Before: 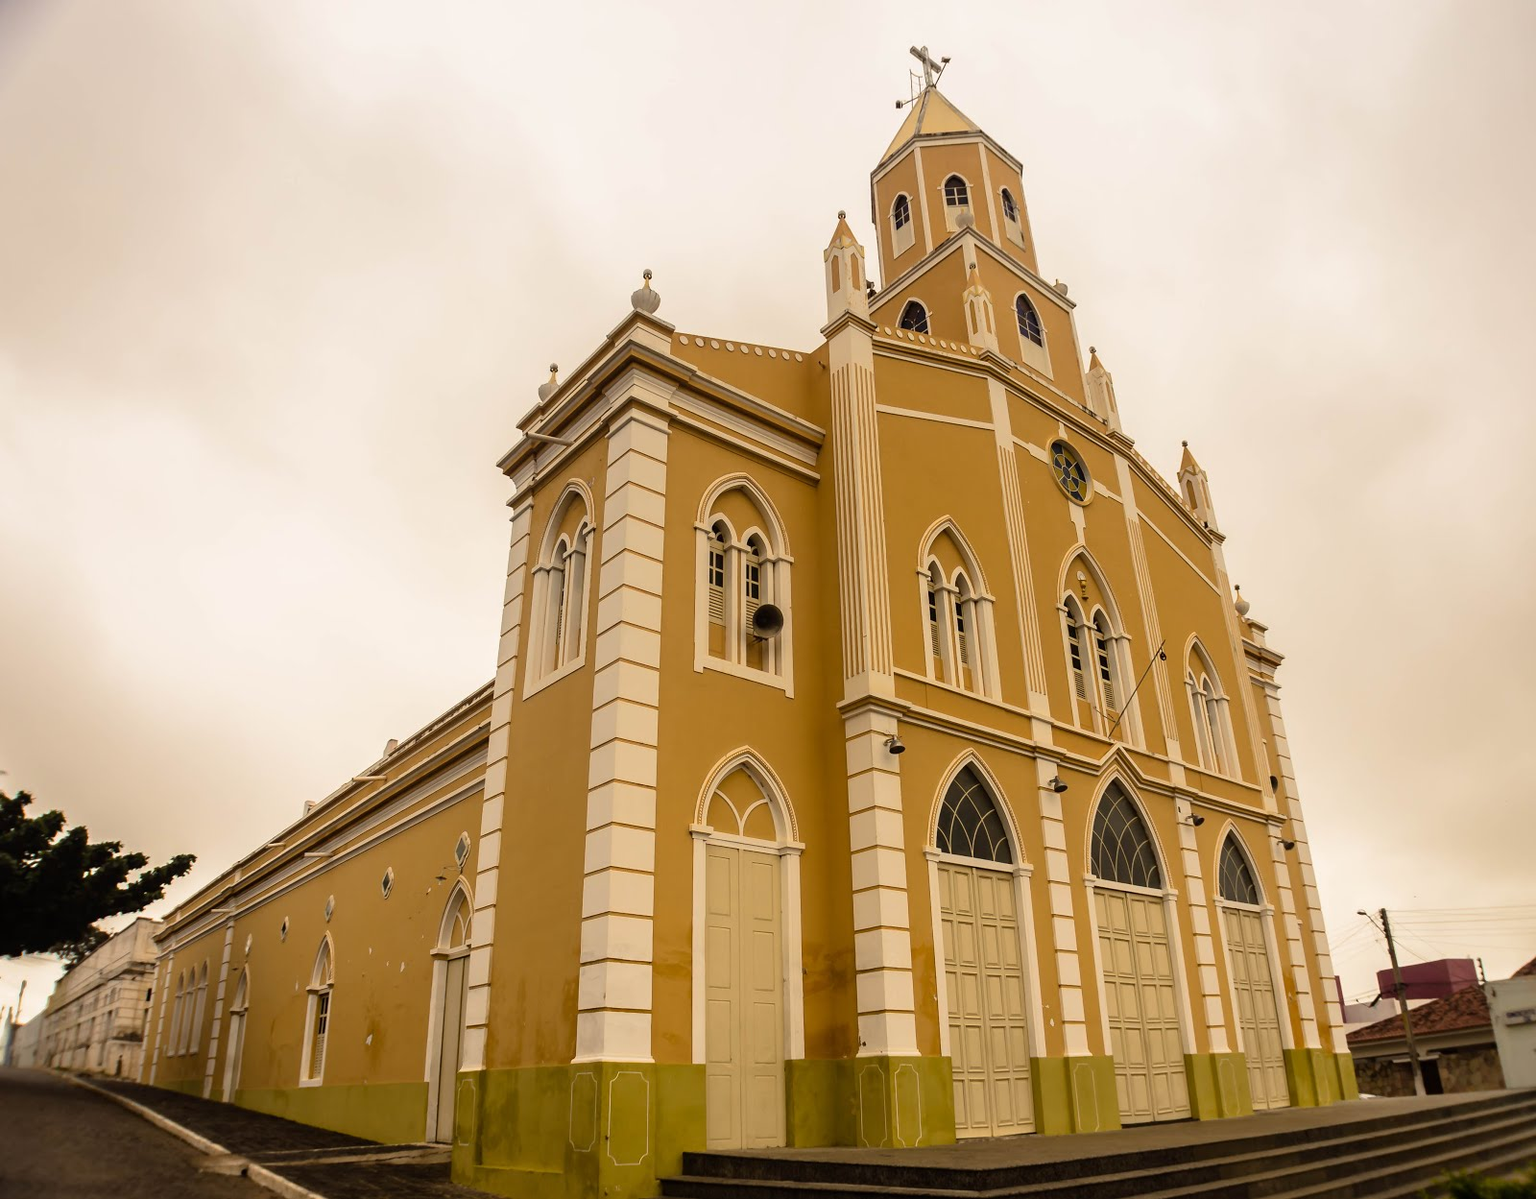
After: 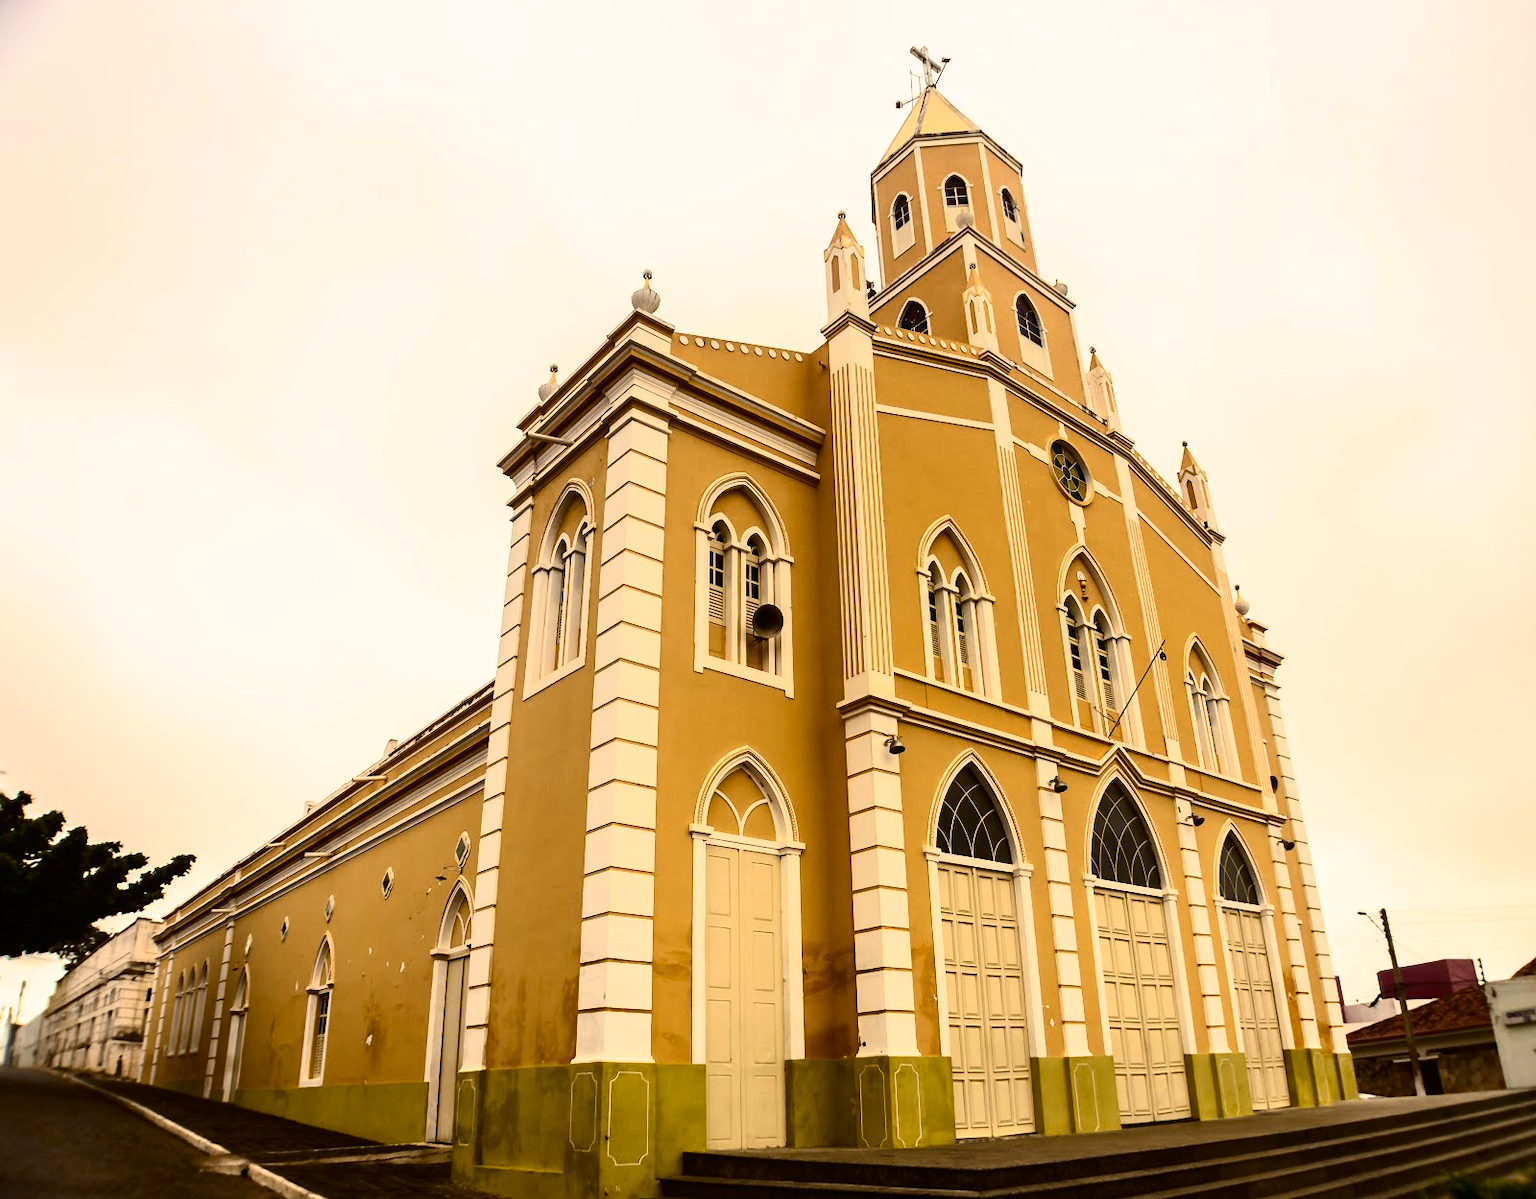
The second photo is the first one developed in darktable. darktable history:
contrast brightness saturation: contrast 0.409, brightness 0.096, saturation 0.214
